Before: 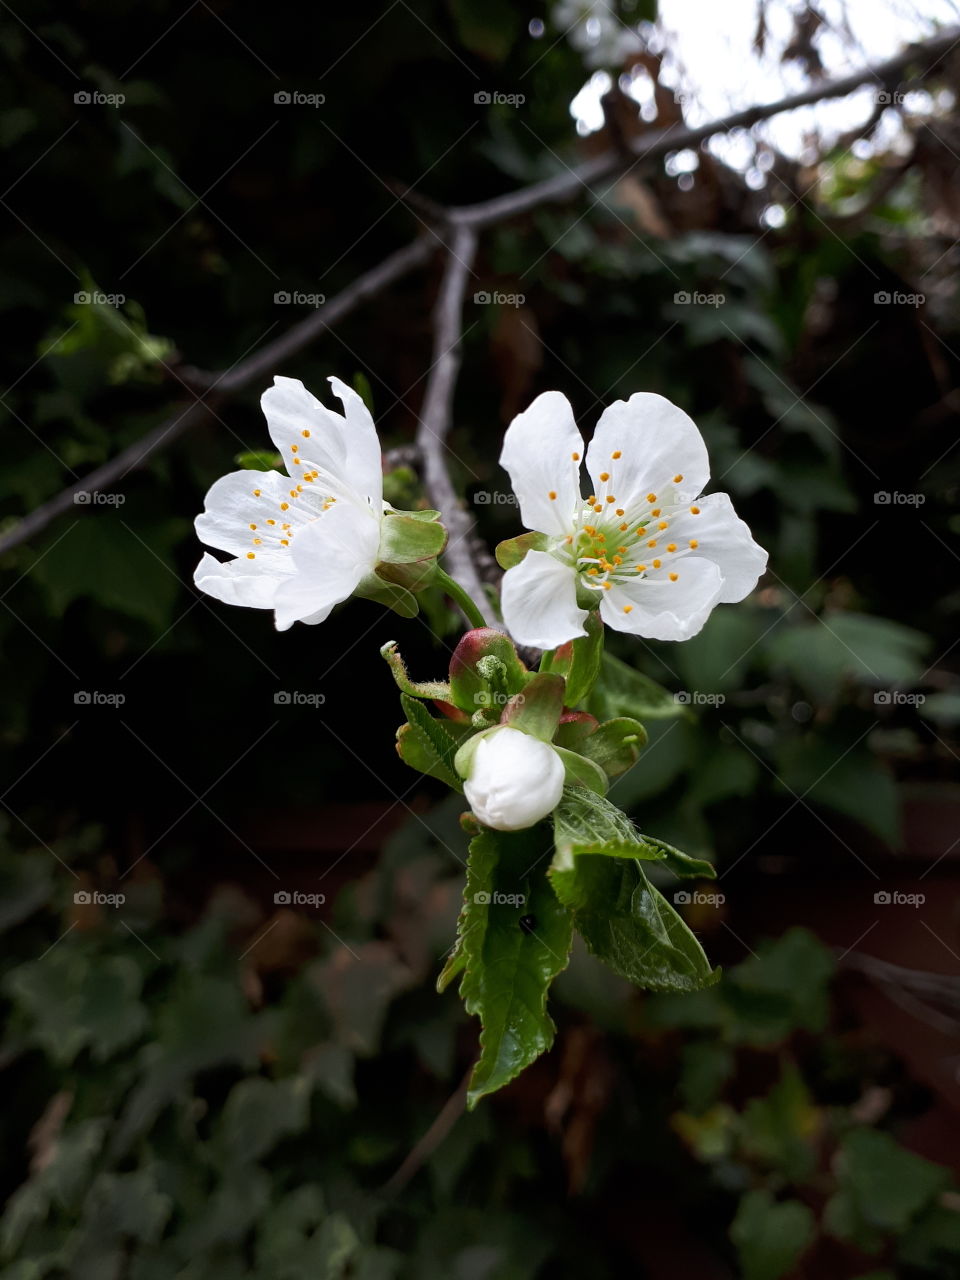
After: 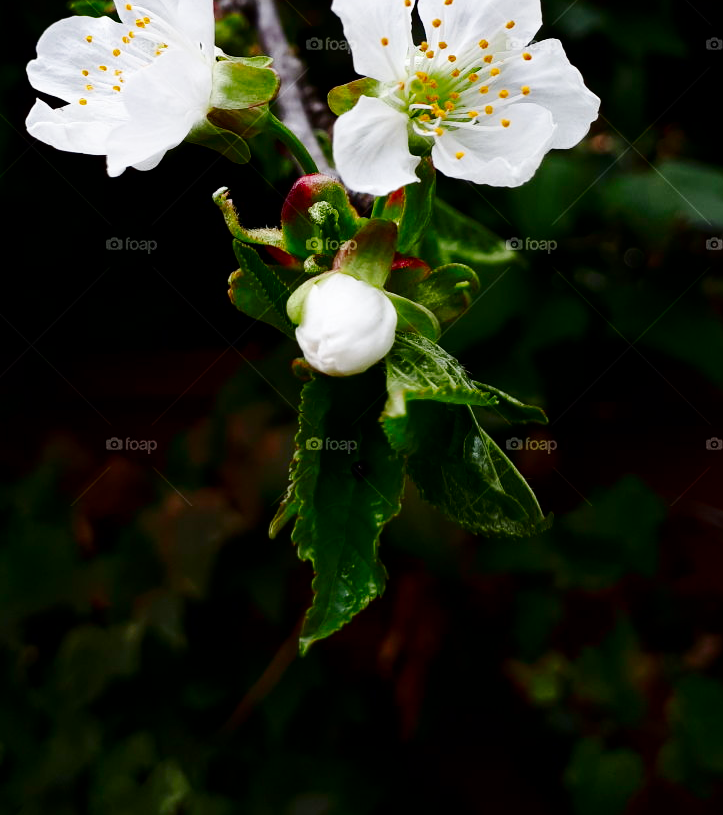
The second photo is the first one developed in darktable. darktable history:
contrast brightness saturation: brightness -0.247, saturation 0.201
crop and rotate: left 17.514%, top 35.501%, right 7.125%, bottom 0.796%
base curve: curves: ch0 [(0, 0) (0.032, 0.025) (0.121, 0.166) (0.206, 0.329) (0.605, 0.79) (1, 1)], preserve colors none
